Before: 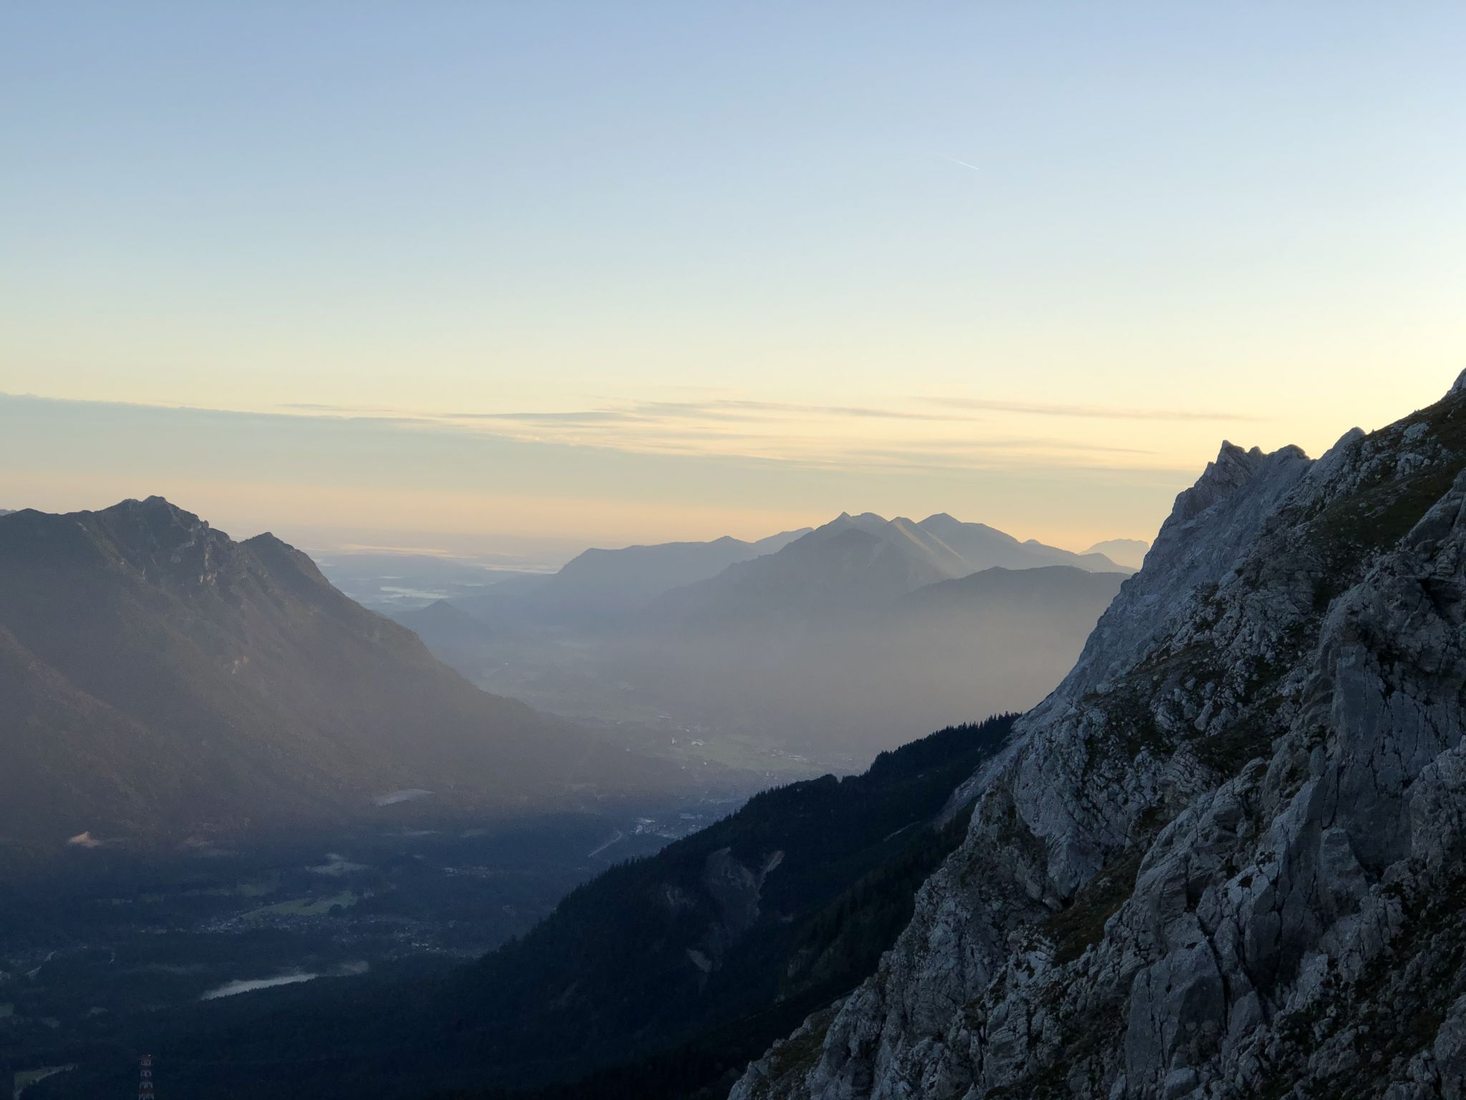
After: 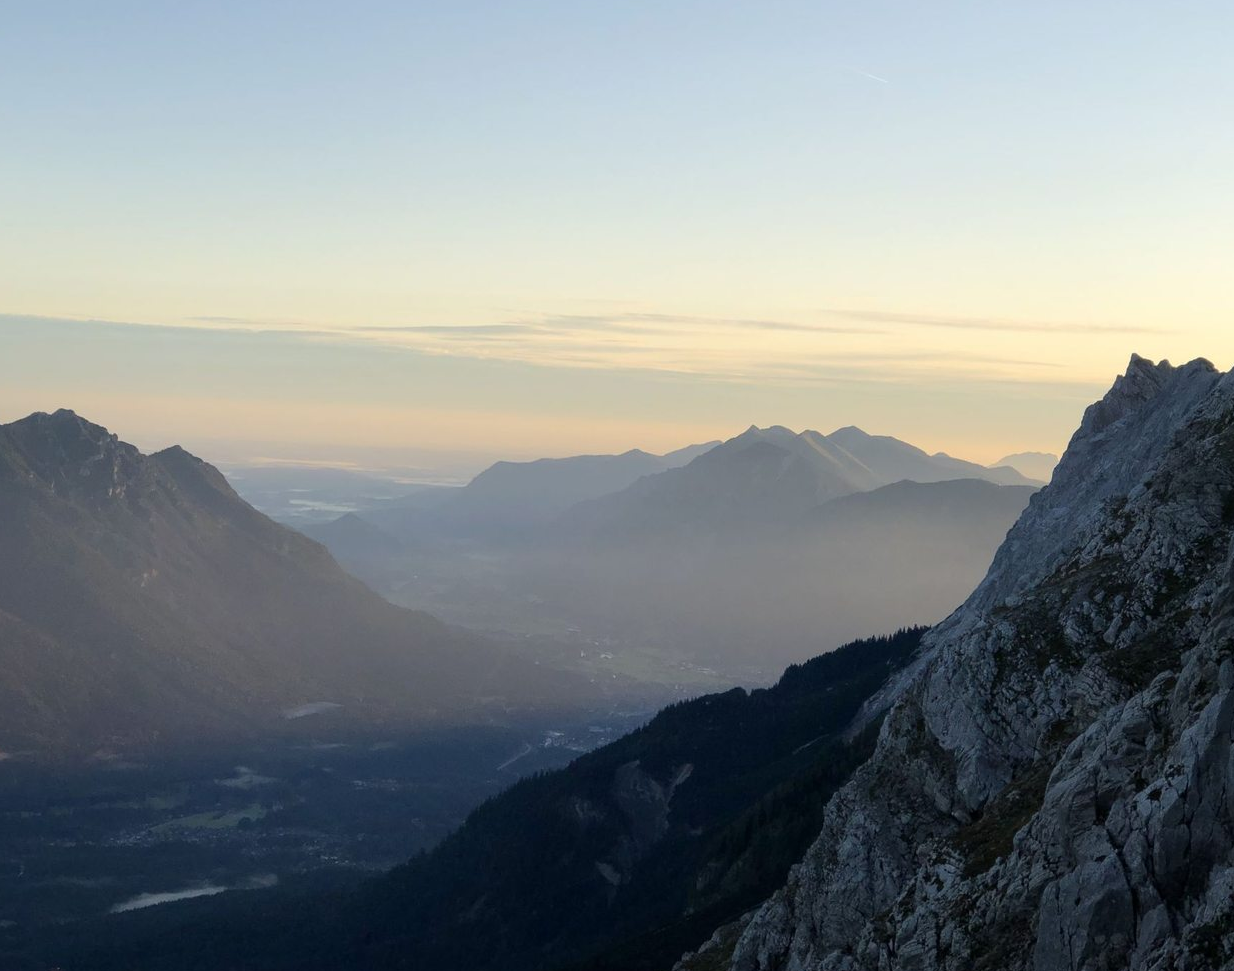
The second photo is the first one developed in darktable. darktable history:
crop: left 6.246%, top 7.949%, right 9.537%, bottom 3.761%
